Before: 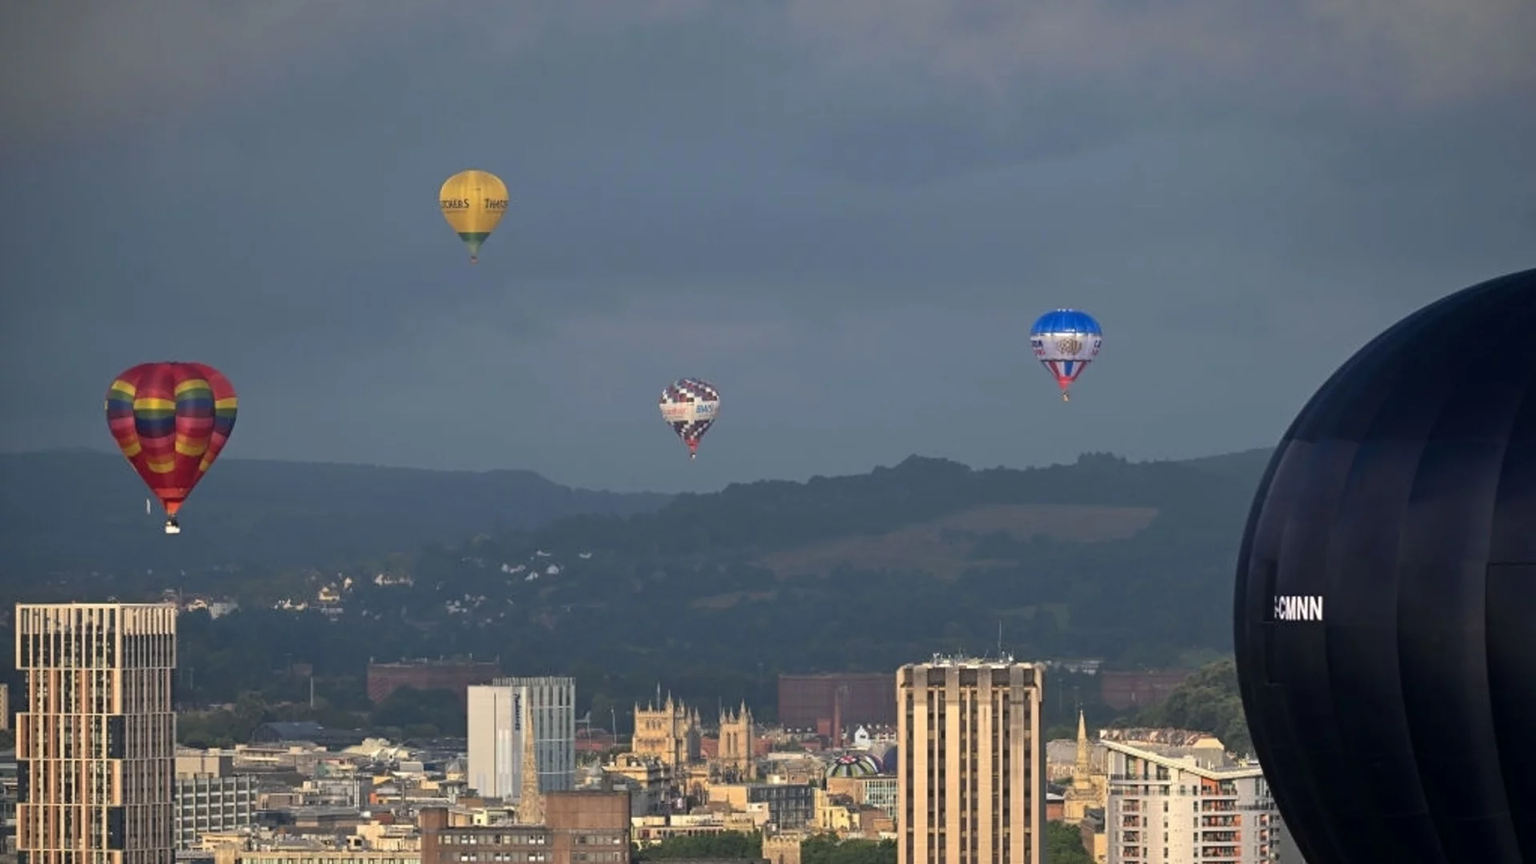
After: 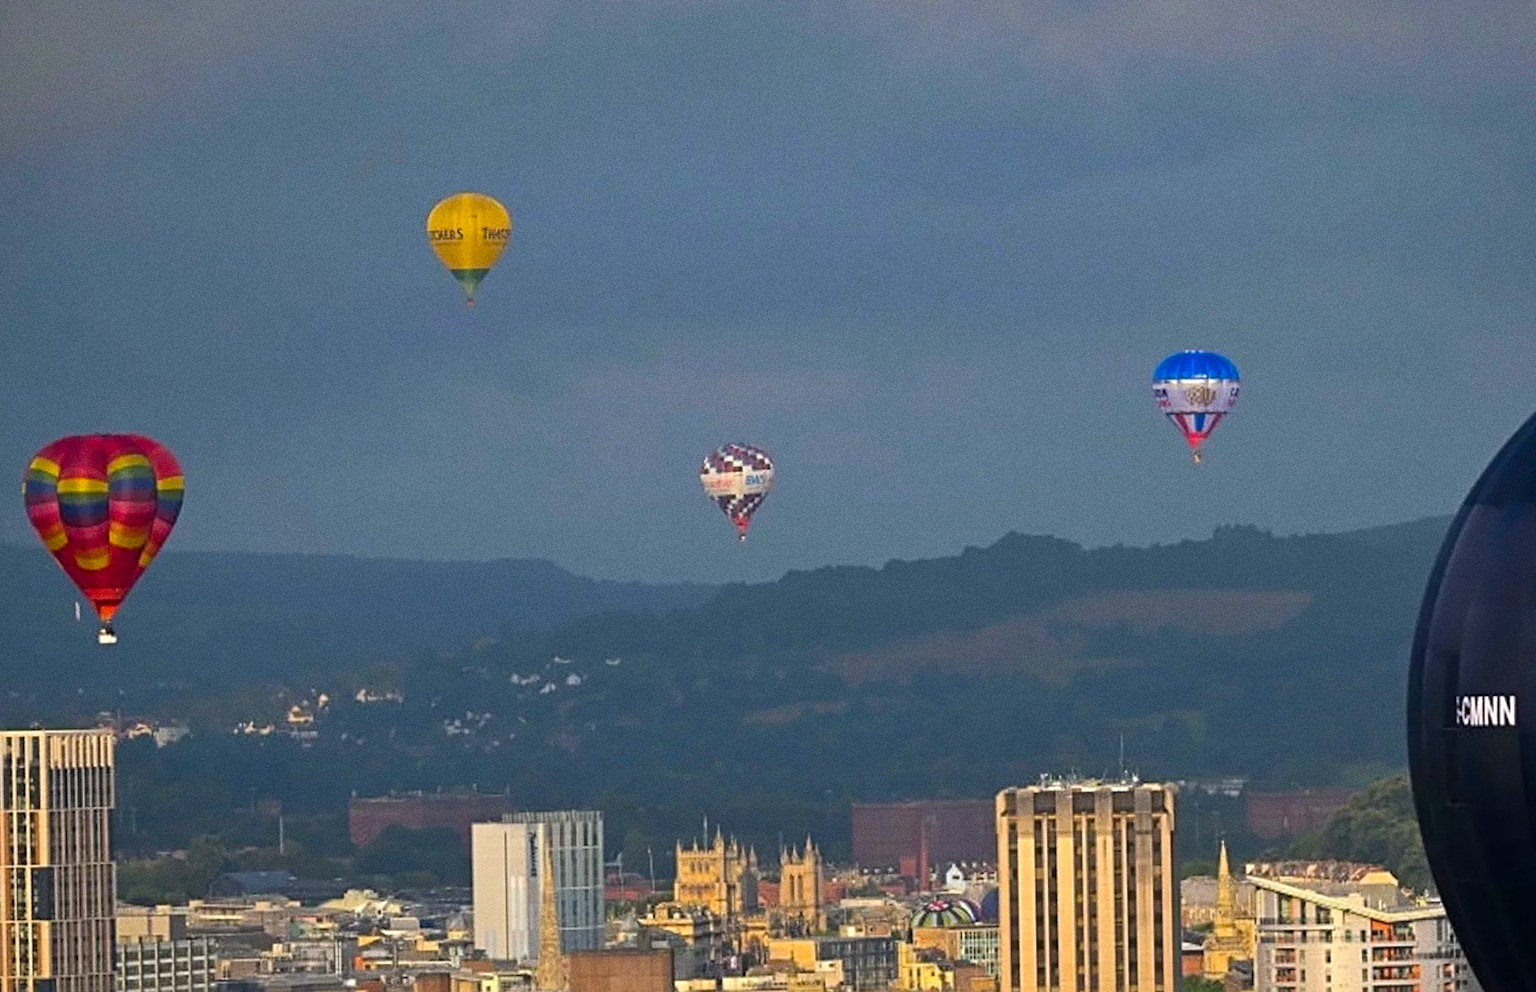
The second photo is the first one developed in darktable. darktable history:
crop and rotate: angle 1°, left 4.281%, top 0.642%, right 11.383%, bottom 2.486%
color balance rgb: linear chroma grading › global chroma 15%, perceptual saturation grading › global saturation 30%
grain: coarseness 0.09 ISO
sharpen: radius 2.529, amount 0.323
